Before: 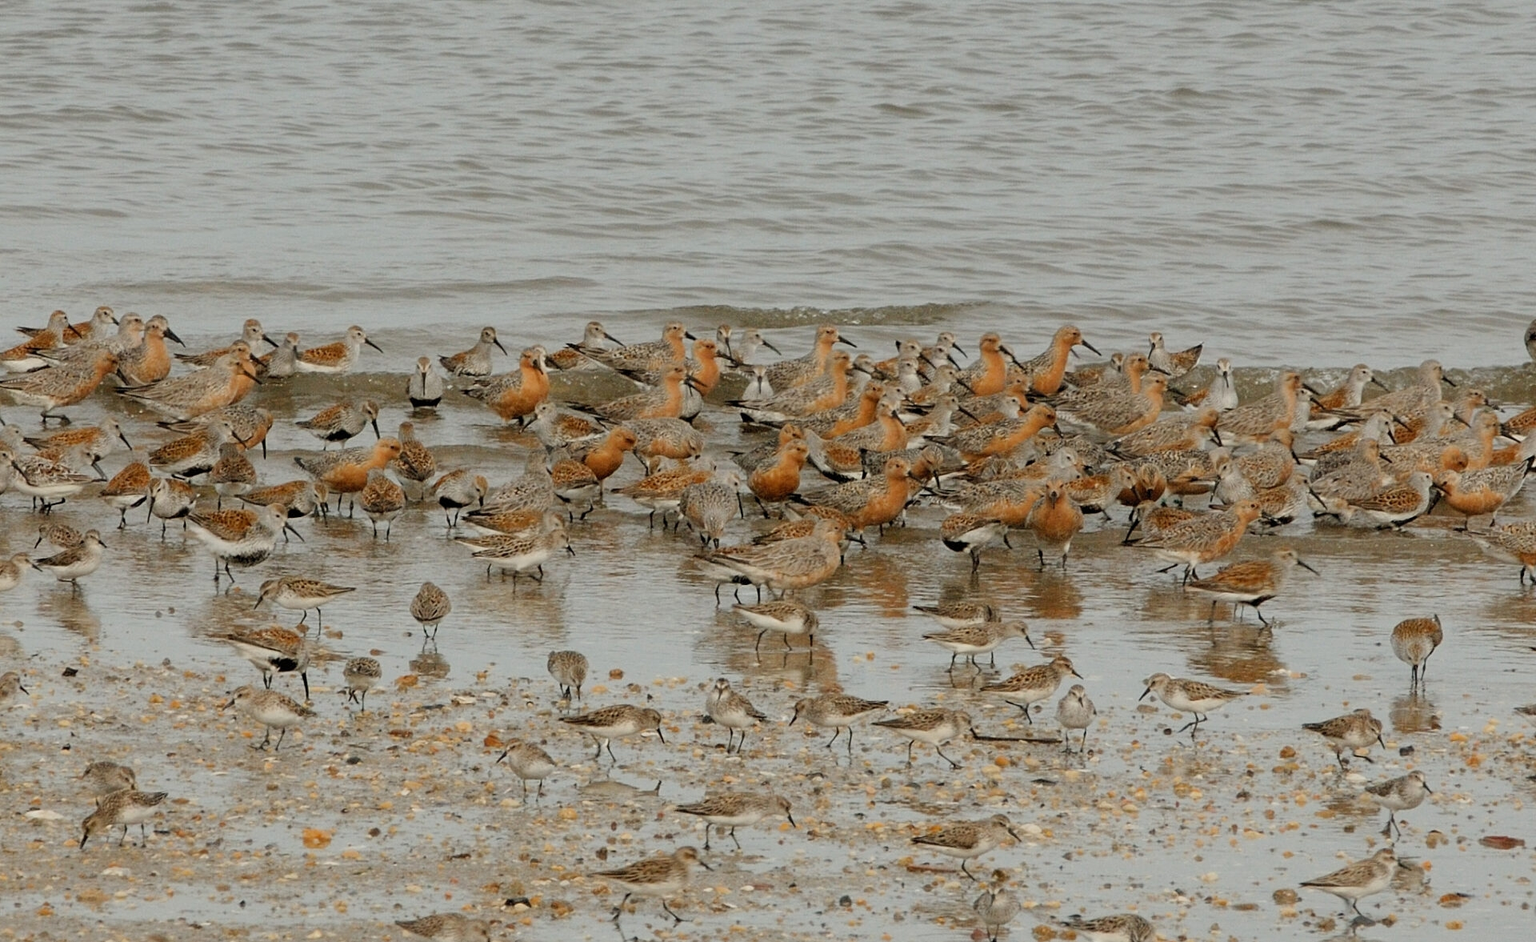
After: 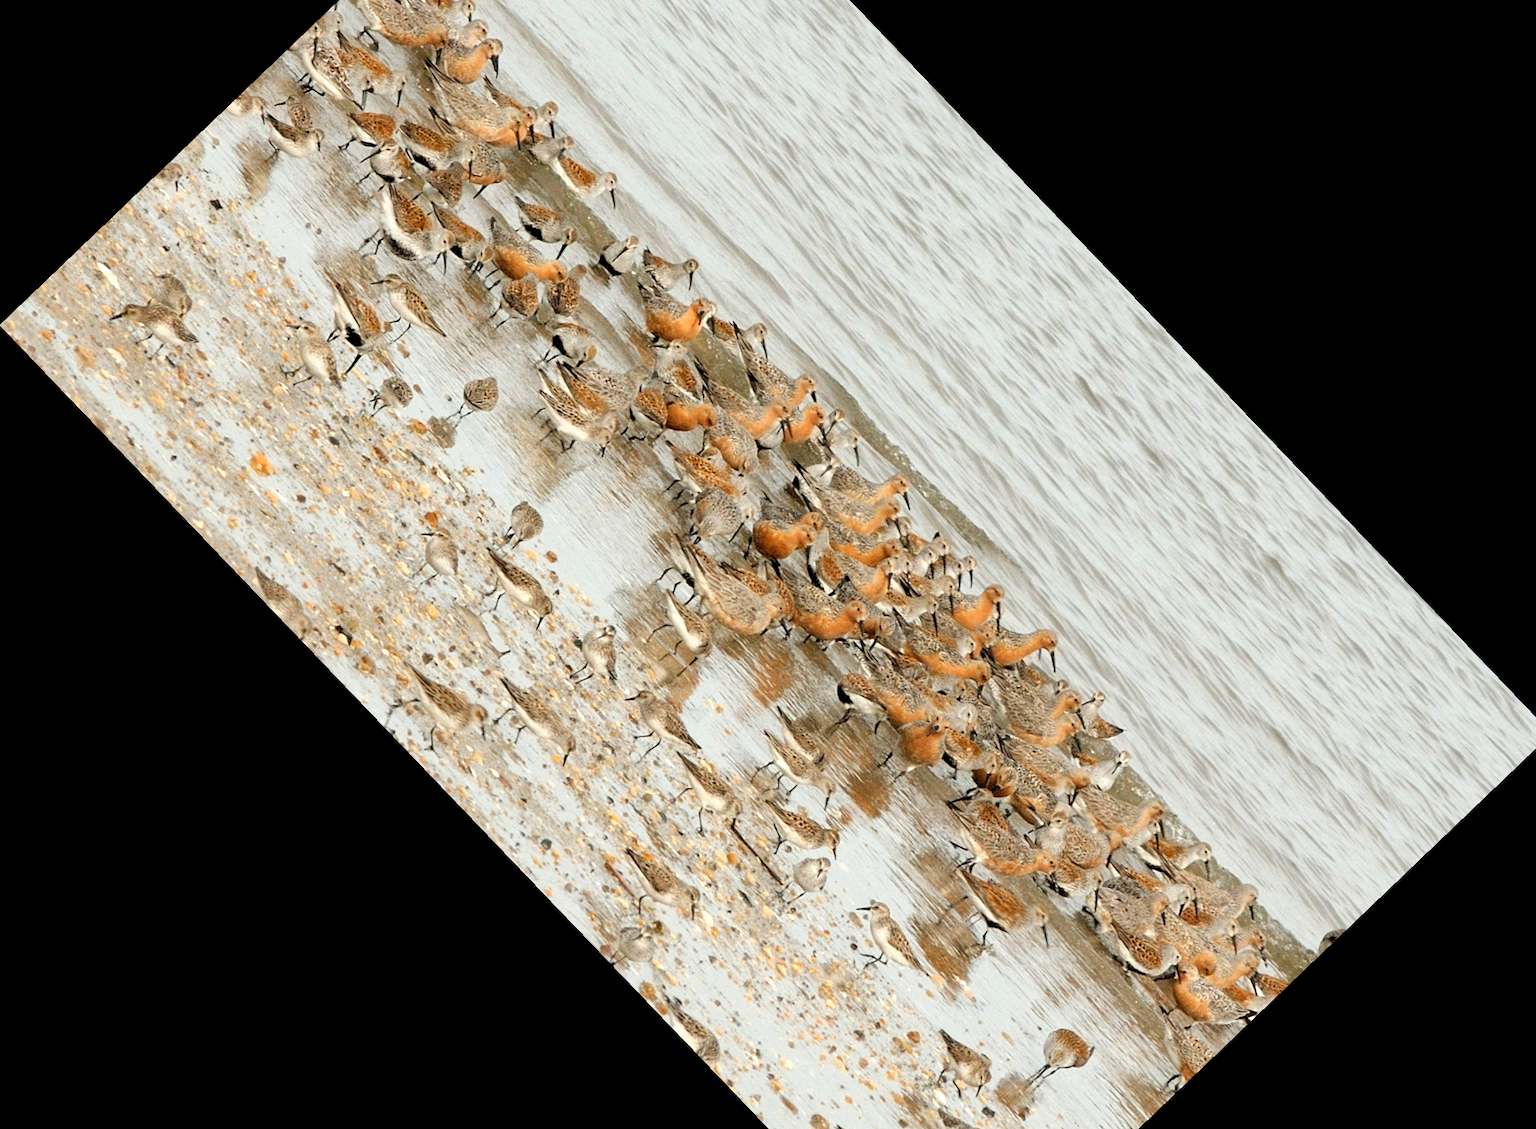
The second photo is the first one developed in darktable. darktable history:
exposure: black level correction 0.001, exposure 0.955 EV, compensate exposure bias true, compensate highlight preservation false
crop and rotate: angle -46.26°, top 16.234%, right 0.912%, bottom 11.704%
